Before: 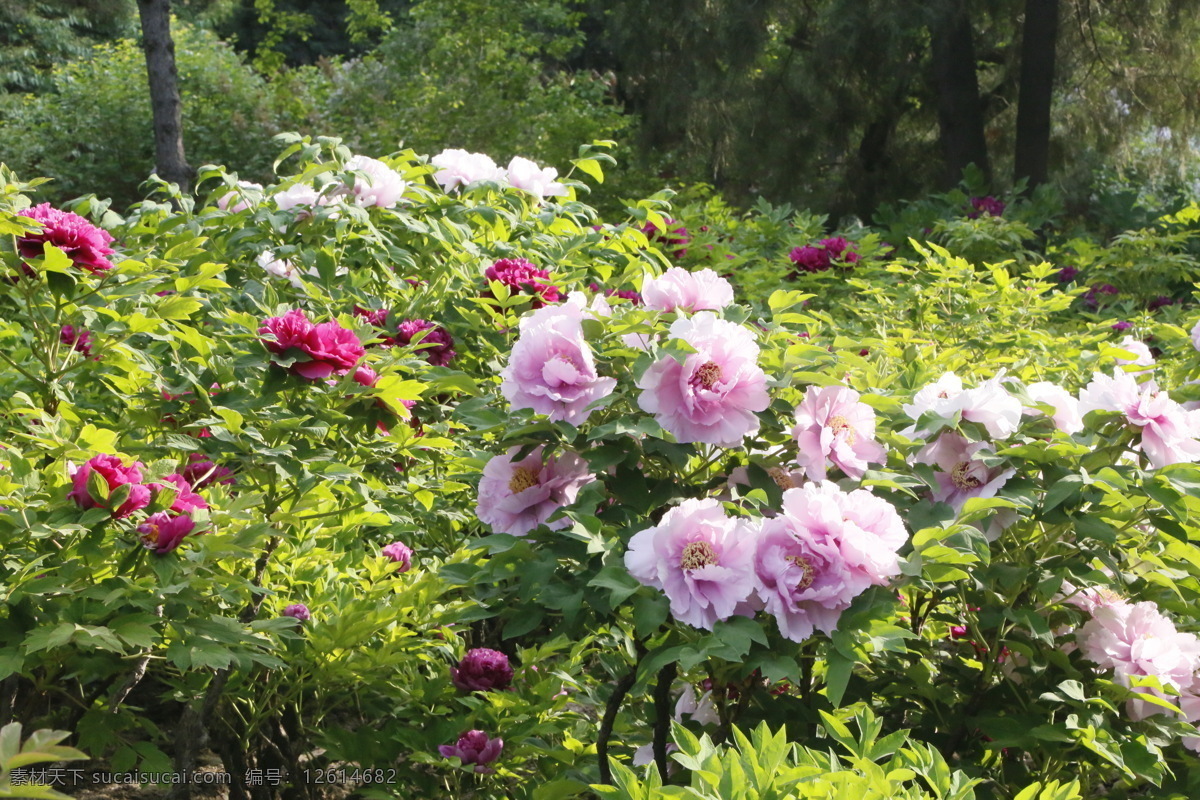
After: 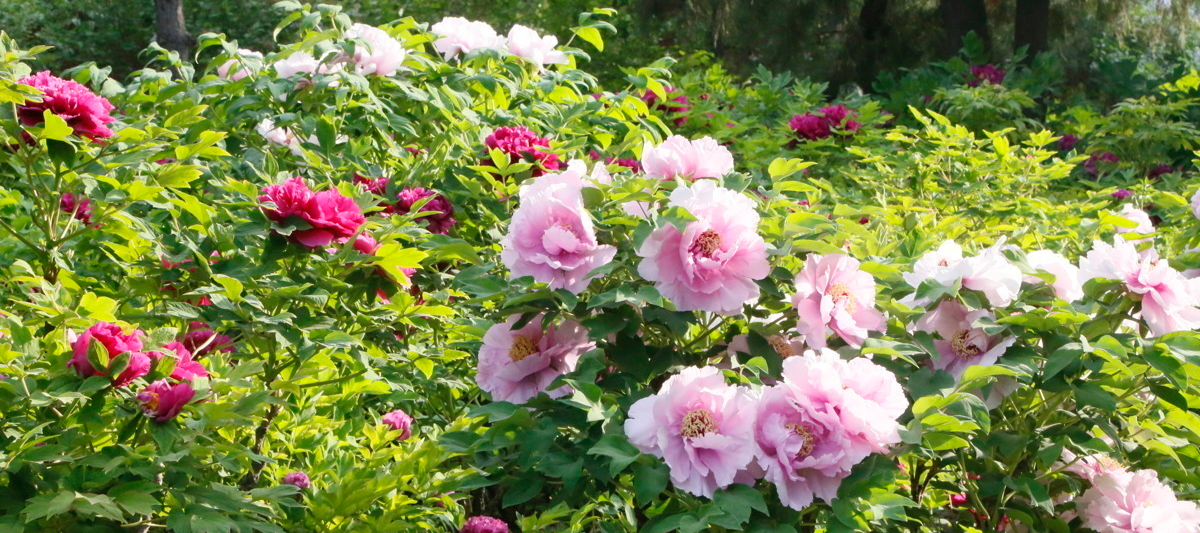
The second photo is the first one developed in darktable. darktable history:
crop: top 16.601%, bottom 16.763%
